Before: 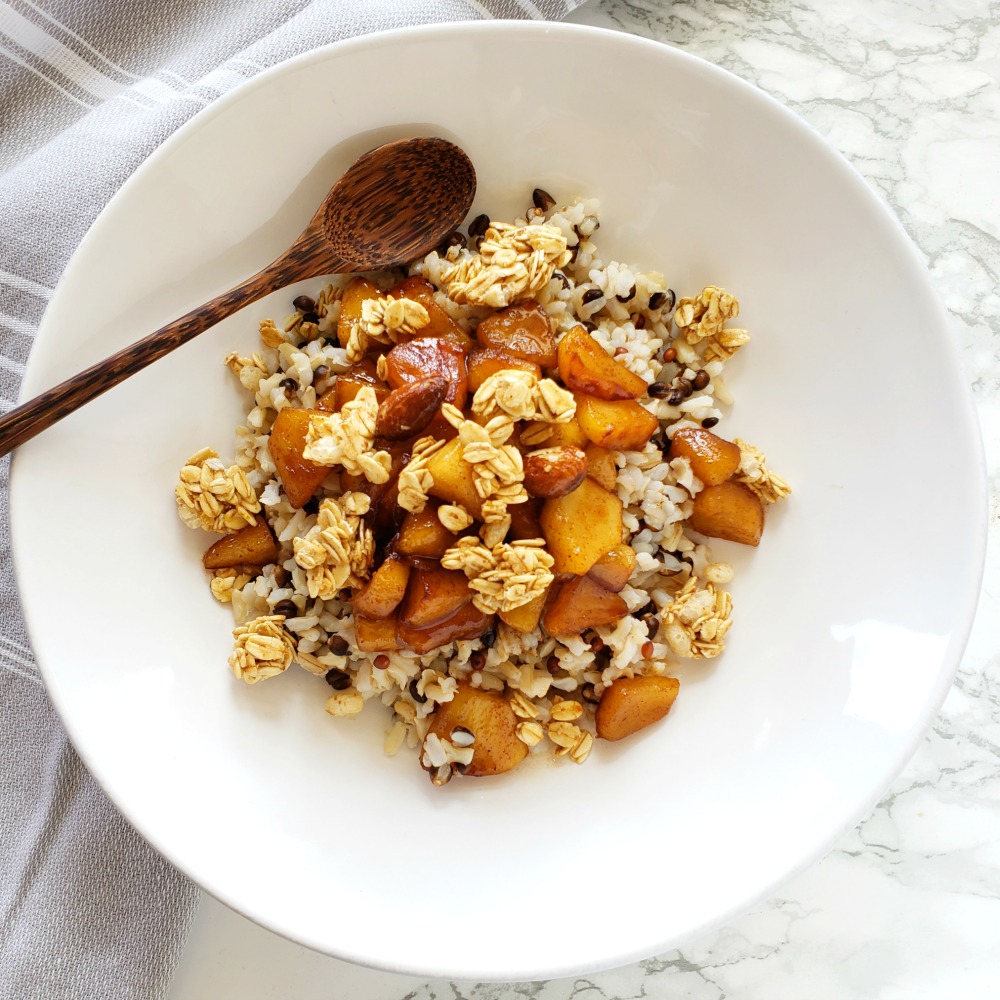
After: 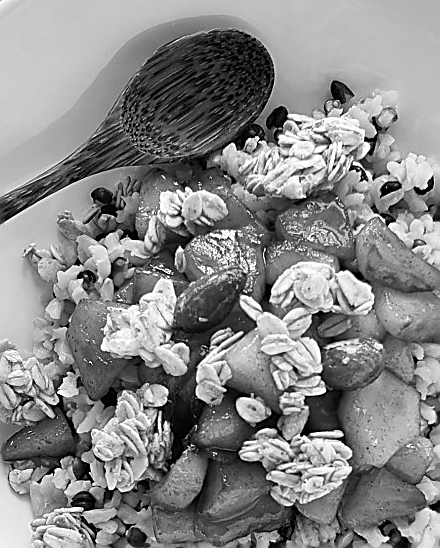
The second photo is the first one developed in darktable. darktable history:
monochrome: on, module defaults
shadows and highlights: soften with gaussian
sharpen: radius 1.685, amount 1.294
crop: left 20.248%, top 10.86%, right 35.675%, bottom 34.321%
